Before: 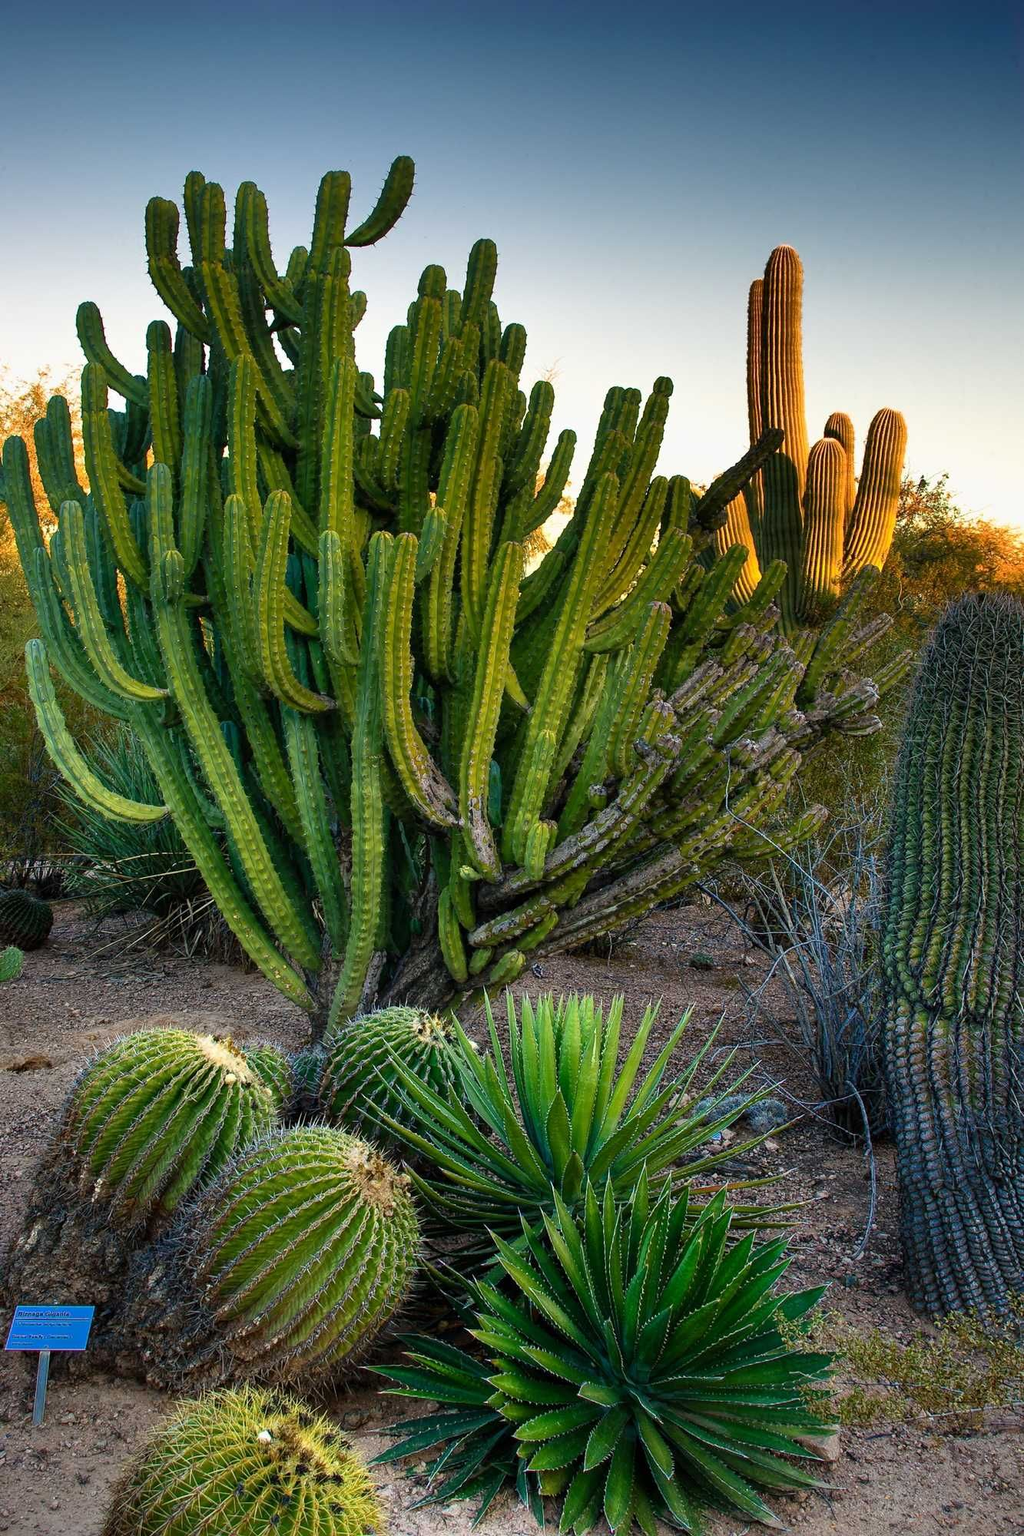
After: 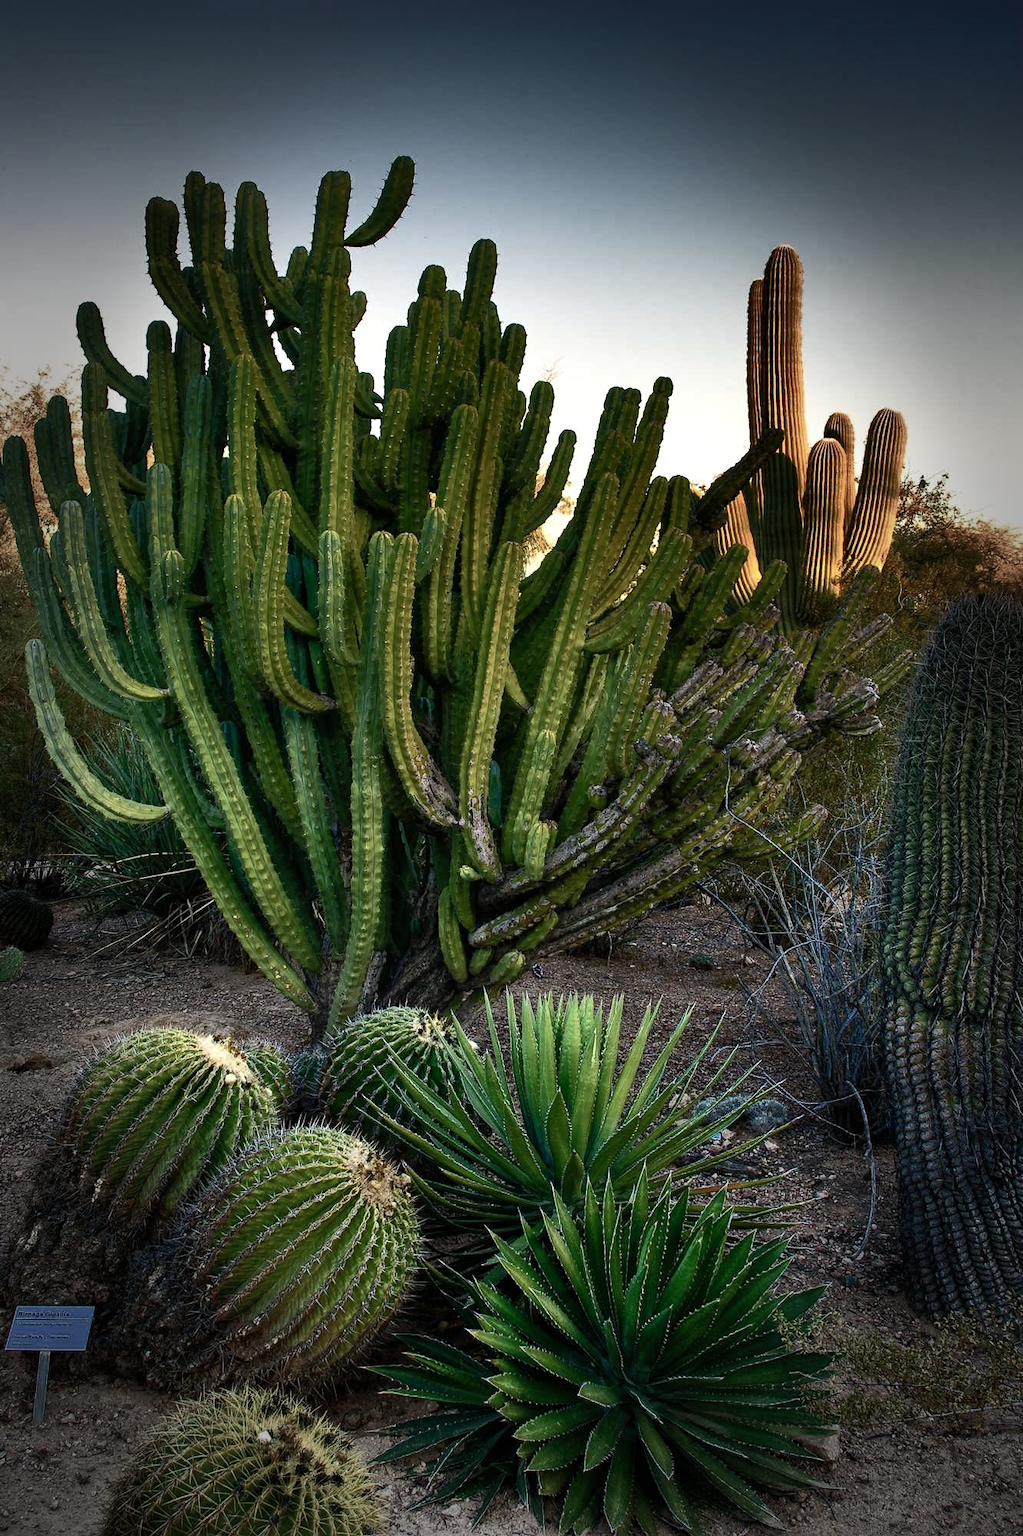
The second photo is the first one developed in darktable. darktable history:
vignetting: fall-off start 66.7%, fall-off radius 39.74%, brightness -0.576, saturation -0.258, automatic ratio true, width/height ratio 0.671, dithering 16-bit output
color balance rgb: perceptual saturation grading › highlights -31.88%, perceptual saturation grading › mid-tones 5.8%, perceptual saturation grading › shadows 18.12%, perceptual brilliance grading › highlights 3.62%, perceptual brilliance grading › mid-tones -18.12%, perceptual brilliance grading › shadows -41.3%
shadows and highlights: shadows 37.27, highlights -28.18, soften with gaussian
